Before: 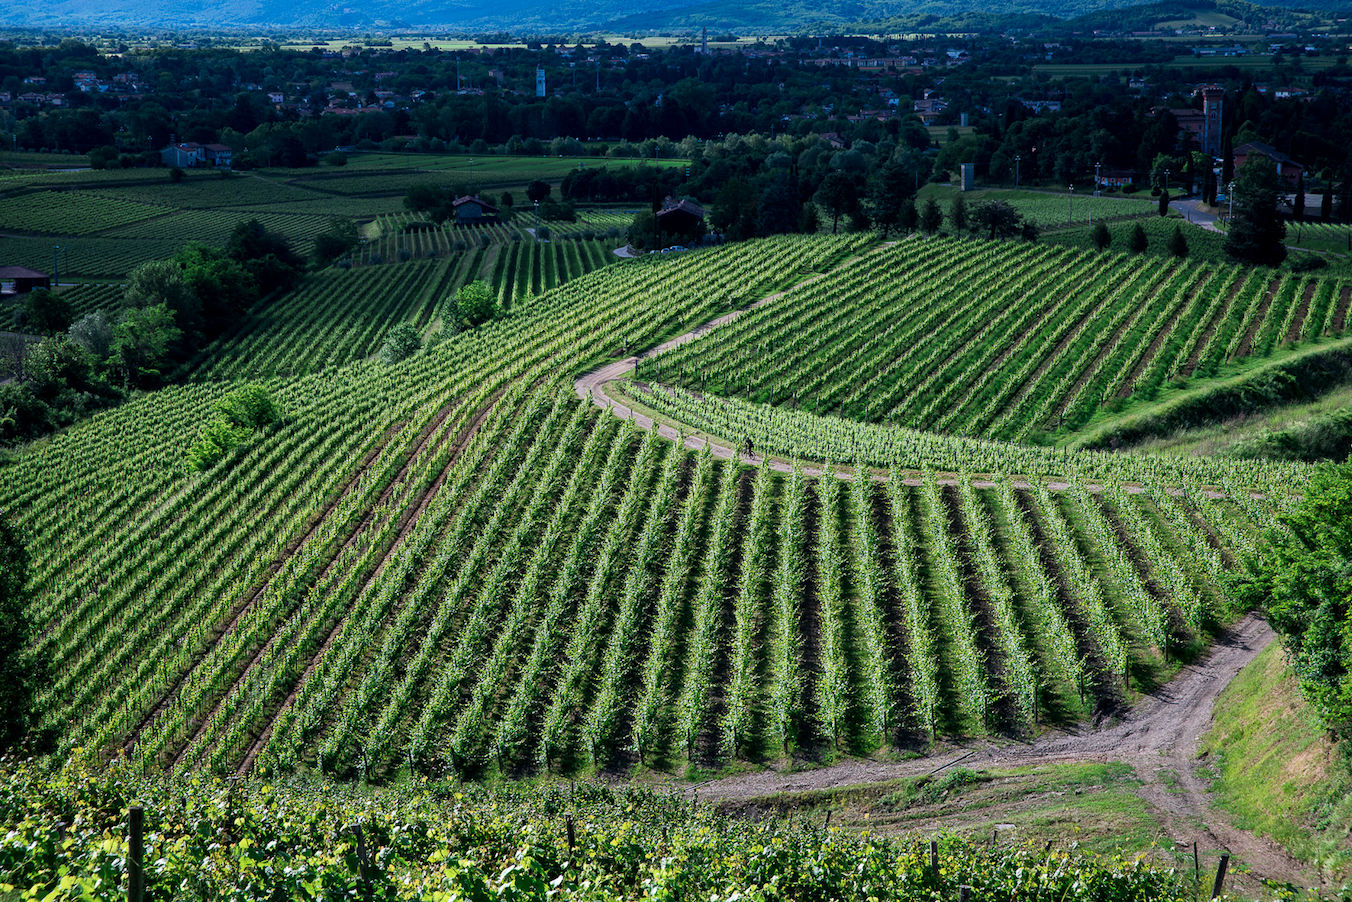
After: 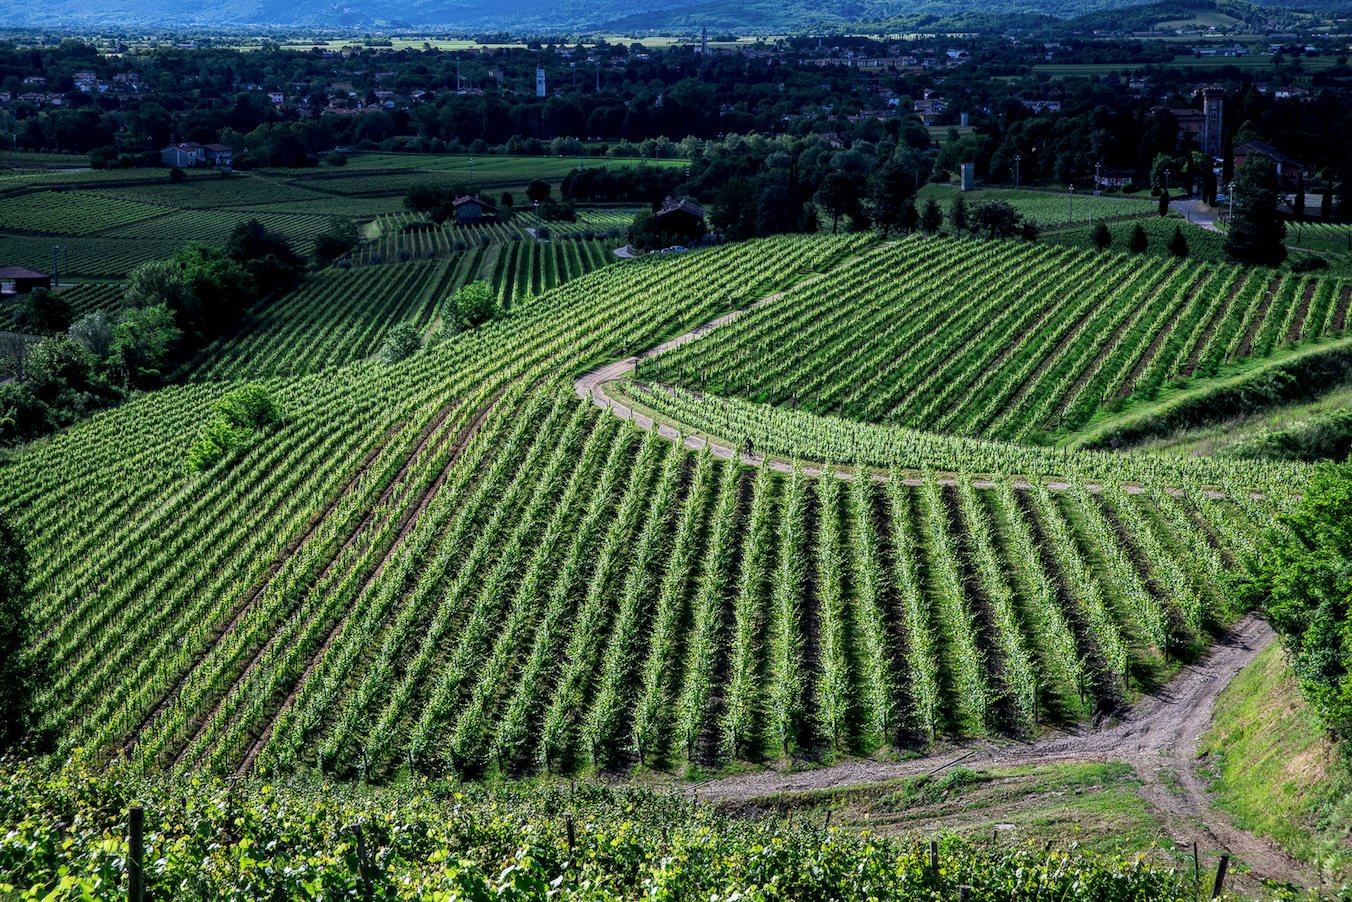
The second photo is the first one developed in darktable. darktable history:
white balance: emerald 1
local contrast: detail 130%
